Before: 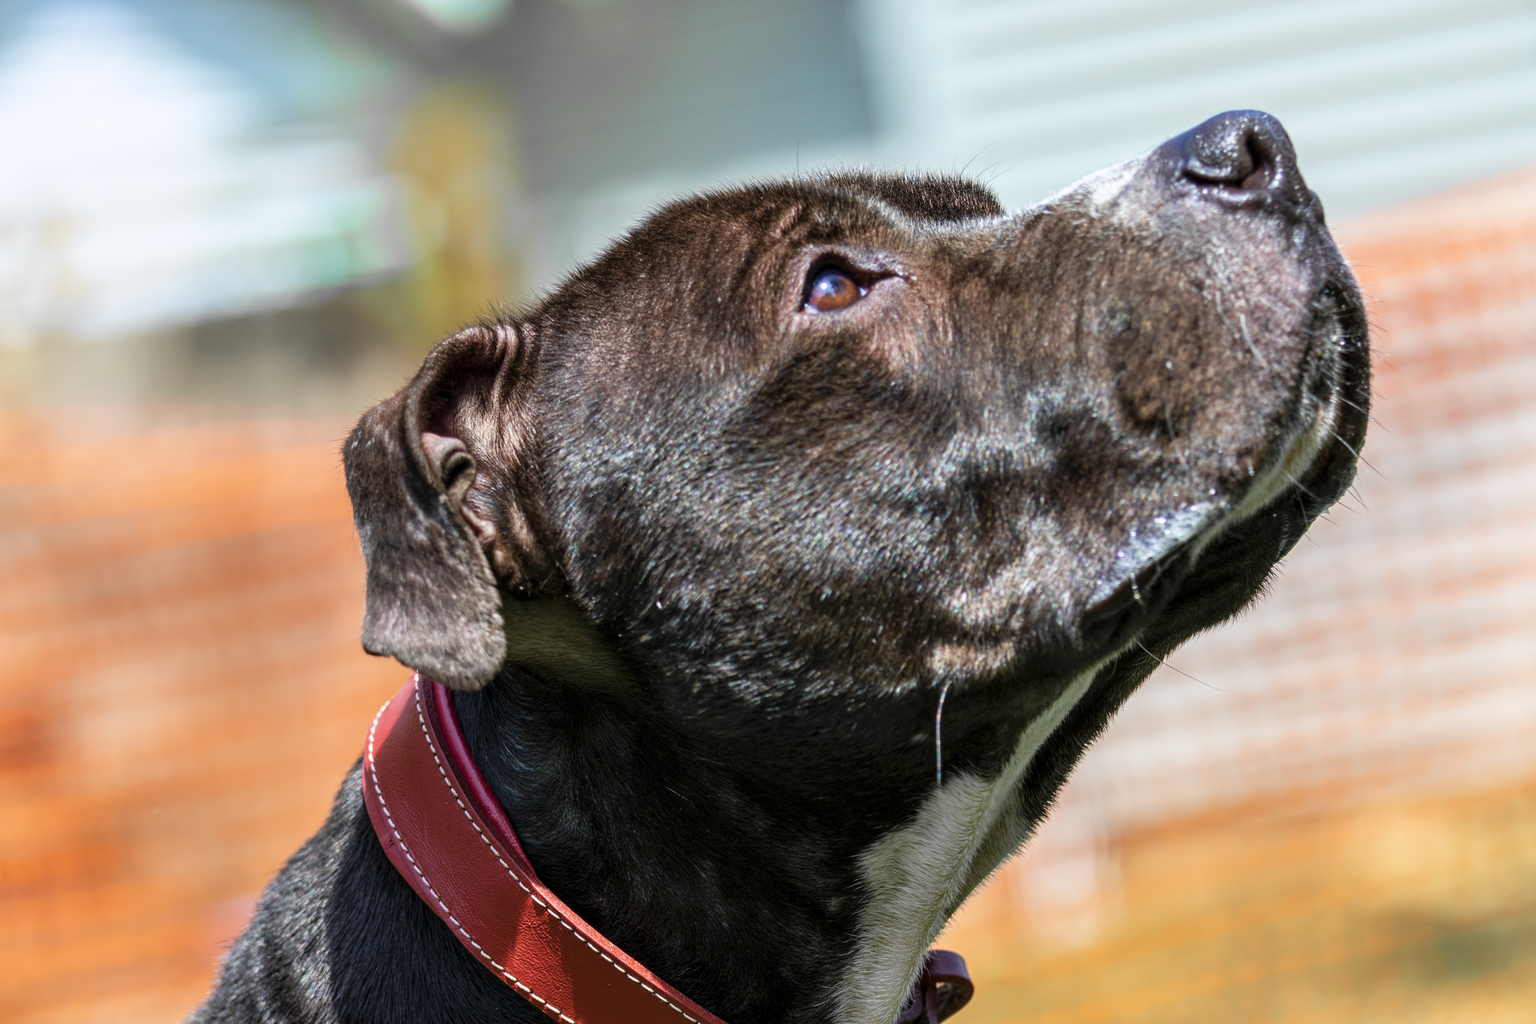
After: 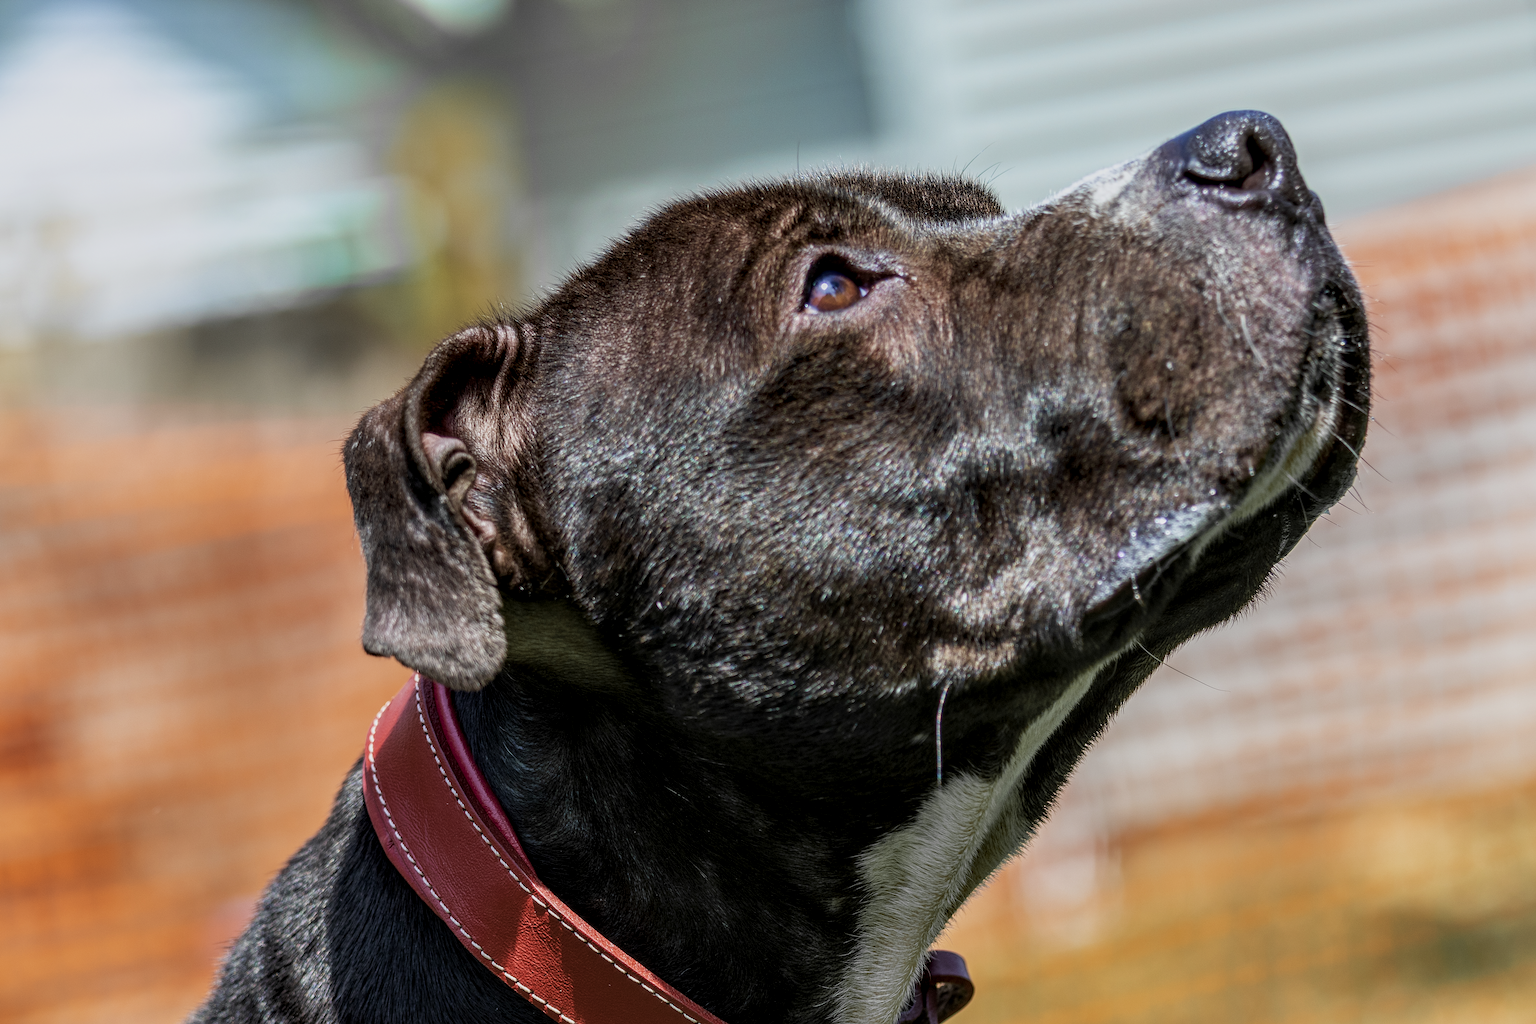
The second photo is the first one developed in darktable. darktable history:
local contrast: detail 130%
exposure: exposure -0.487 EV, compensate highlight preservation false
sharpen: amount 0.493
